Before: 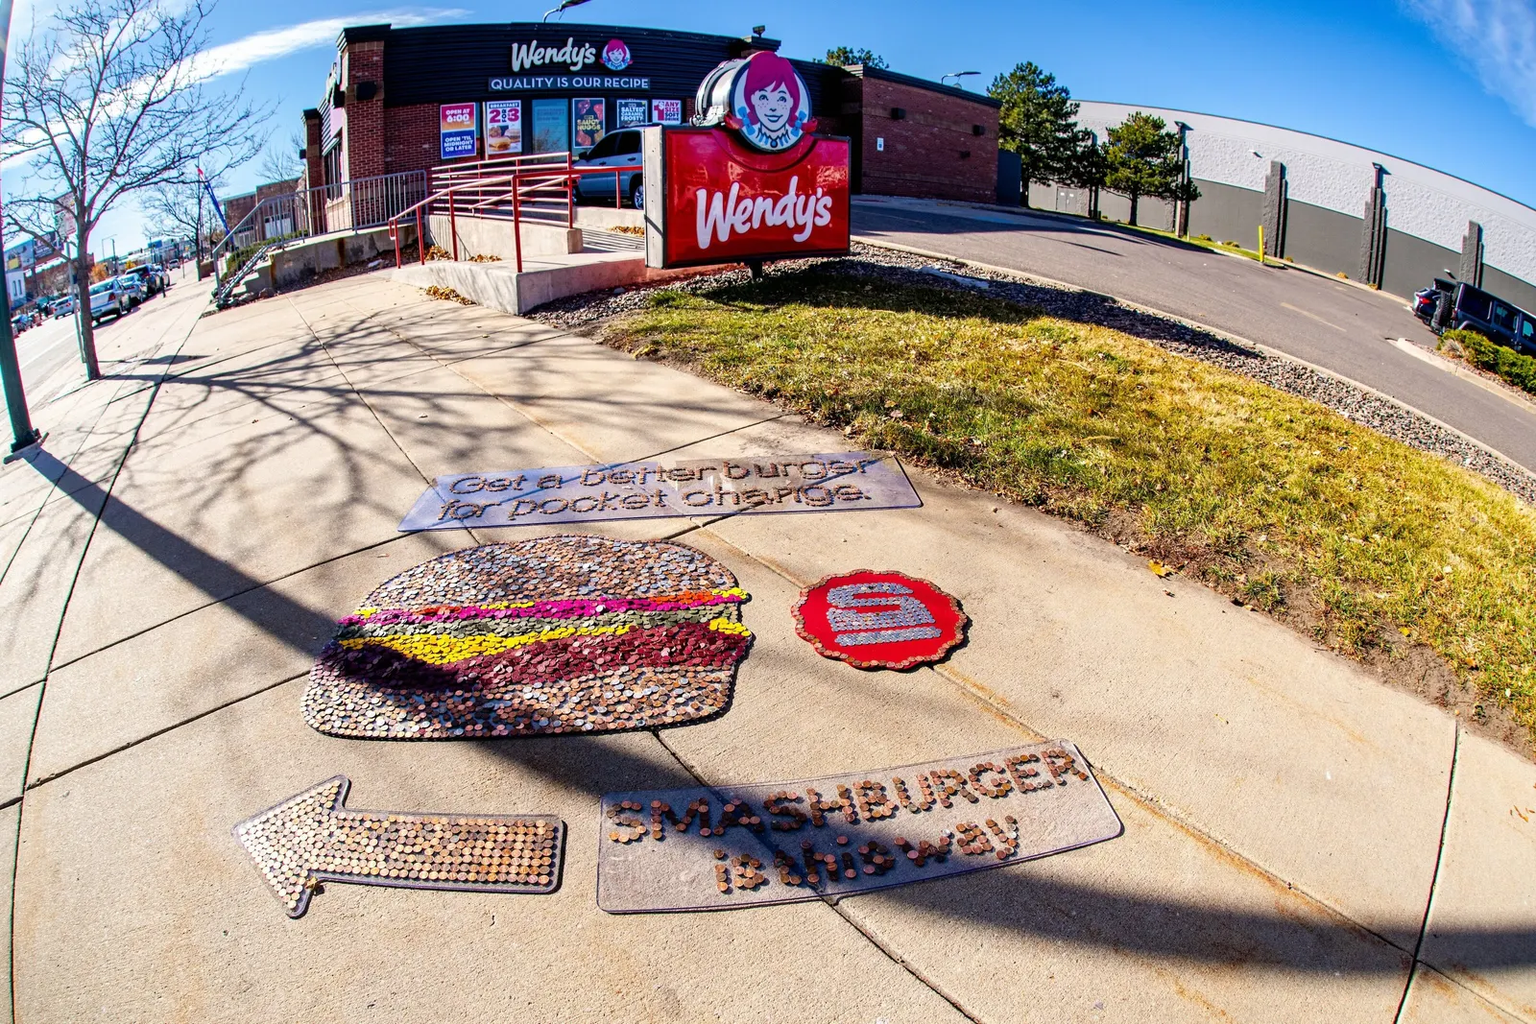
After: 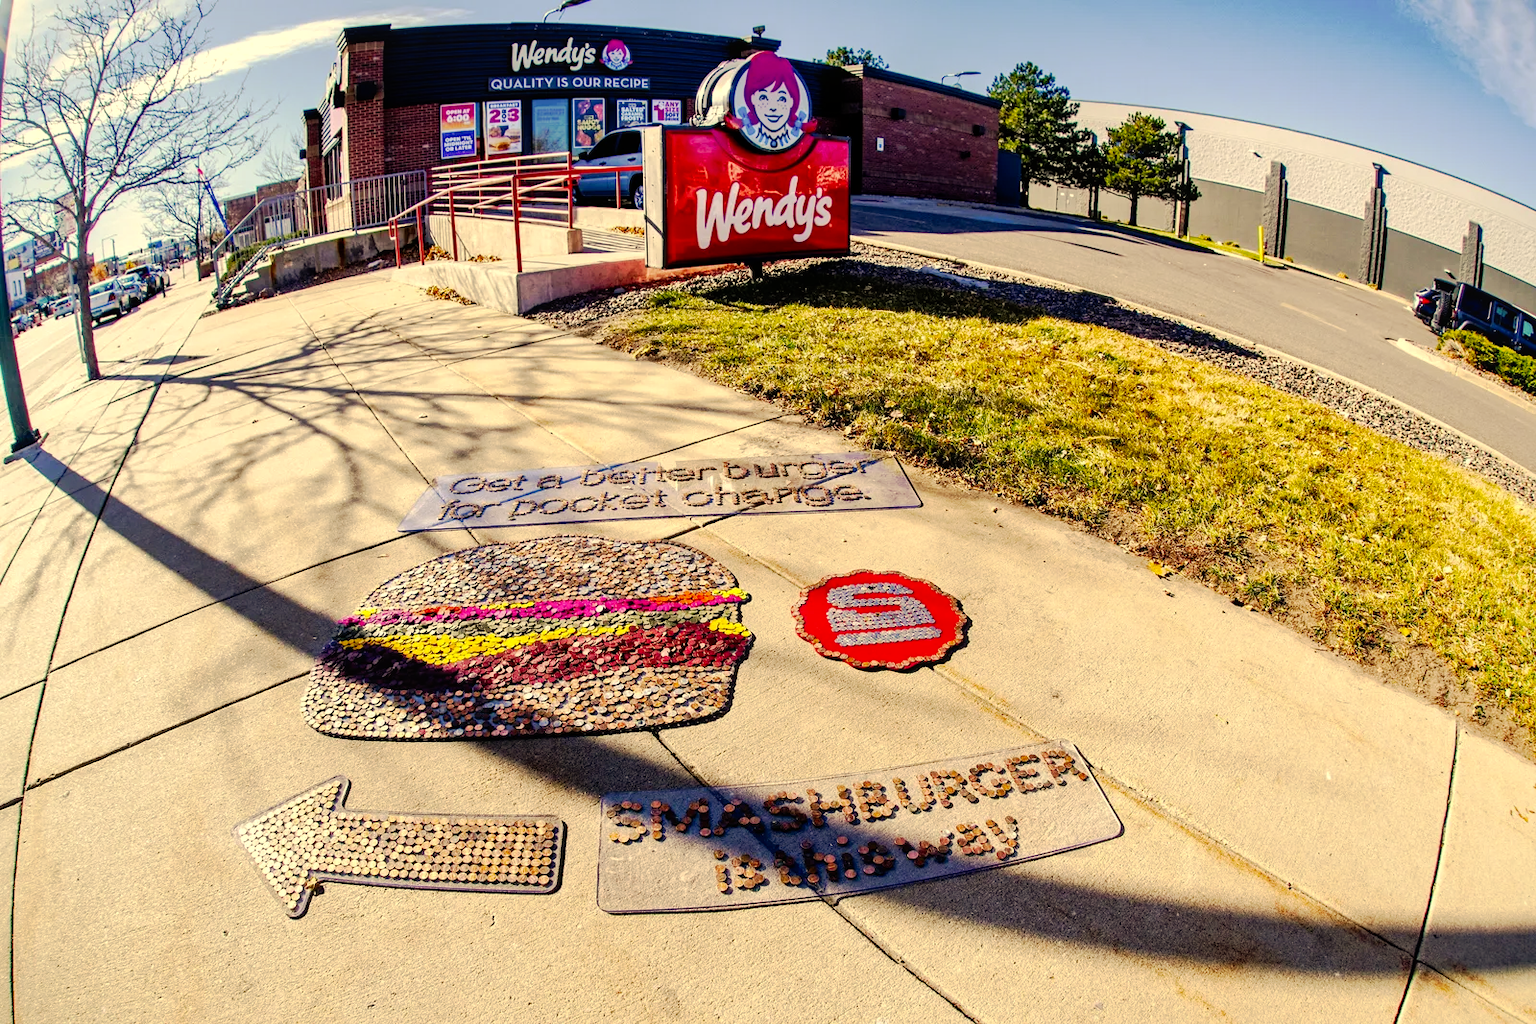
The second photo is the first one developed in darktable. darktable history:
tone equalizer: edges refinement/feathering 500, mask exposure compensation -1.57 EV, preserve details no
tone curve: curves: ch0 [(0, 0.019) (0.066, 0.054) (0.184, 0.184) (0.369, 0.417) (0.501, 0.586) (0.617, 0.71) (0.743, 0.787) (0.997, 0.997)]; ch1 [(0, 0) (0.187, 0.156) (0.388, 0.372) (0.437, 0.428) (0.474, 0.472) (0.499, 0.5) (0.521, 0.514) (0.548, 0.567) (0.6, 0.629) (0.82, 0.831) (1, 1)]; ch2 [(0, 0) (0.234, 0.227) (0.352, 0.372) (0.459, 0.484) (0.5, 0.505) (0.518, 0.516) (0.529, 0.541) (0.56, 0.594) (0.607, 0.644) (0.74, 0.771) (0.858, 0.873) (0.999, 0.994)], preserve colors none
color correction: highlights a* 2.35, highlights b* 23.48
local contrast: mode bilateral grid, contrast 19, coarseness 49, detail 132%, midtone range 0.2
